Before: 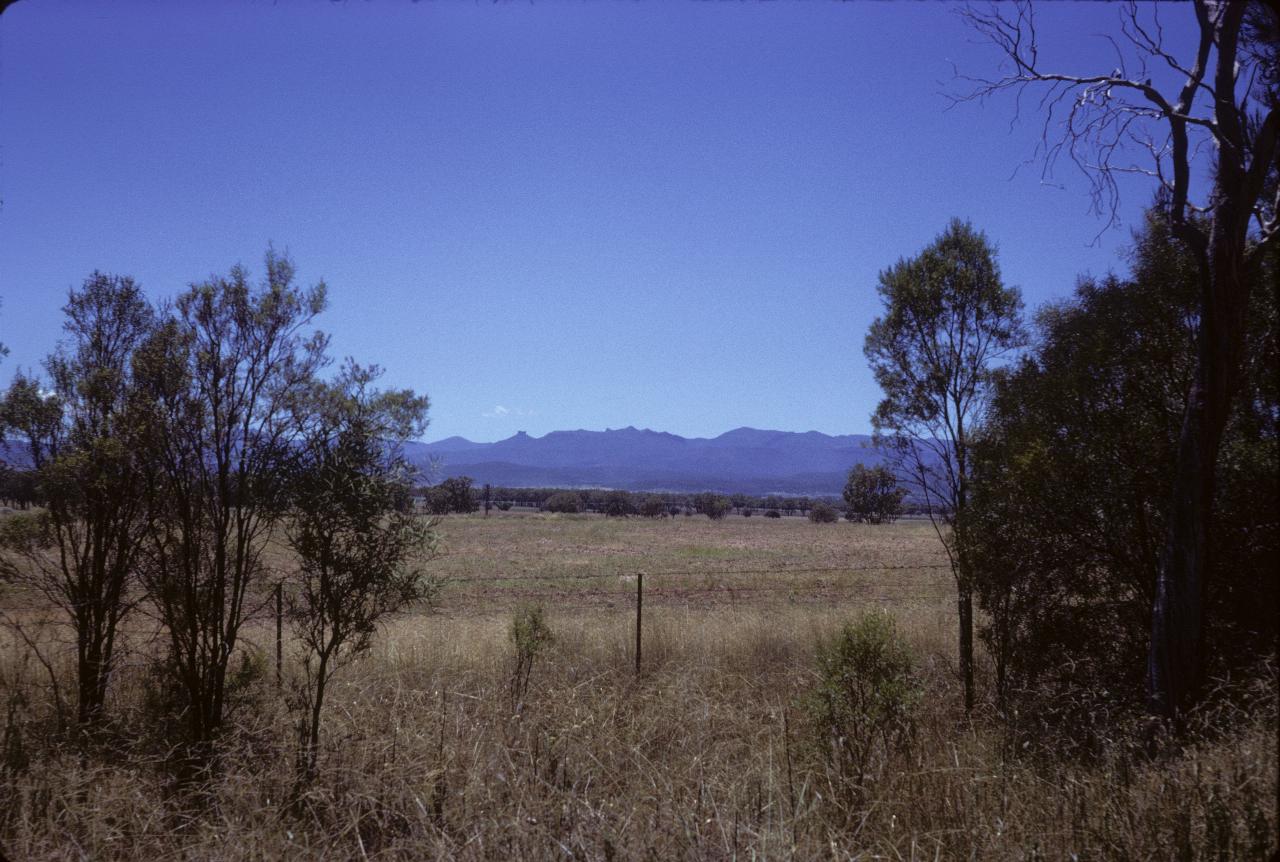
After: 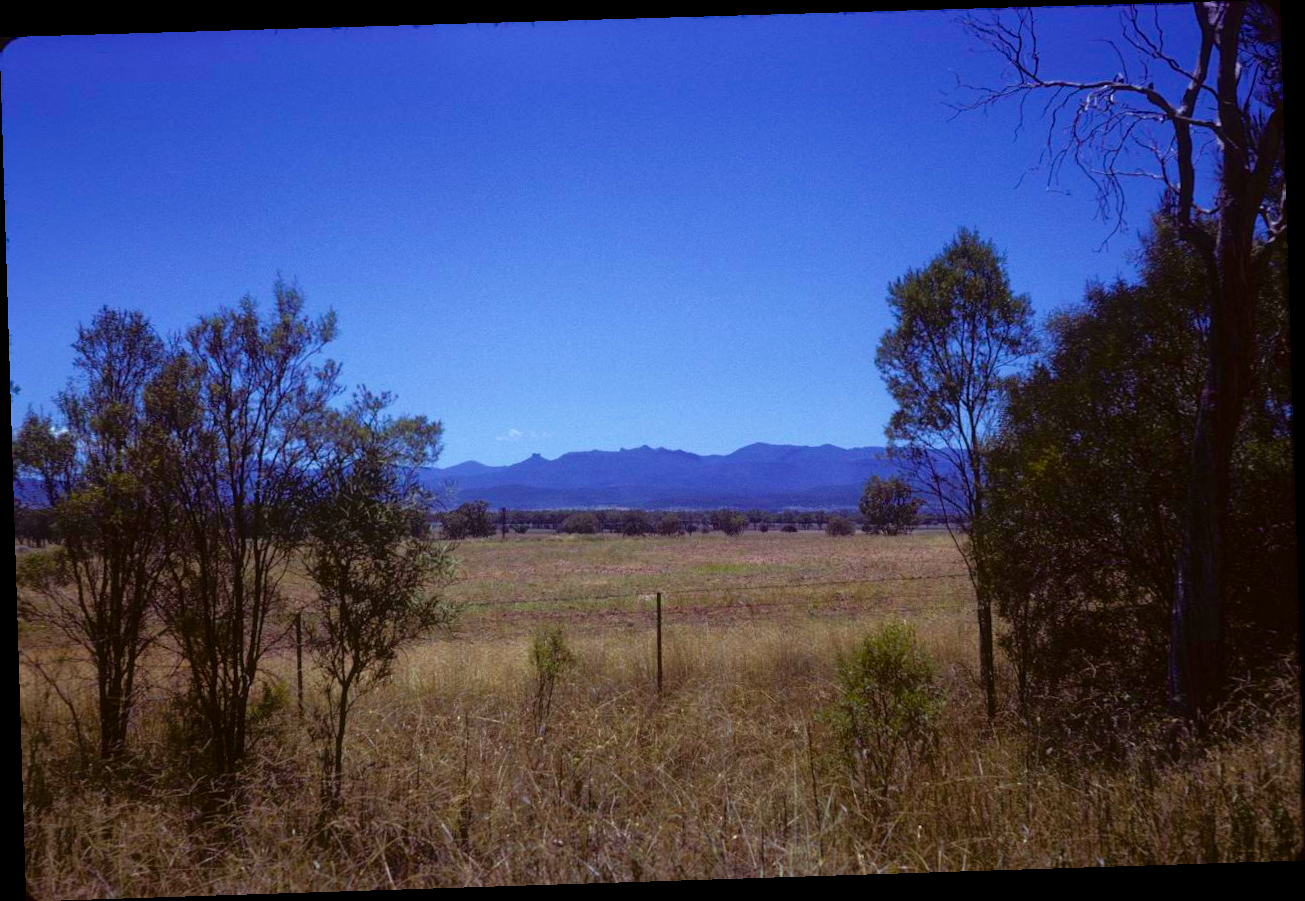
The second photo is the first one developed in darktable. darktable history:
velvia: strength 51%, mid-tones bias 0.51
rotate and perspective: rotation -1.77°, lens shift (horizontal) 0.004, automatic cropping off
